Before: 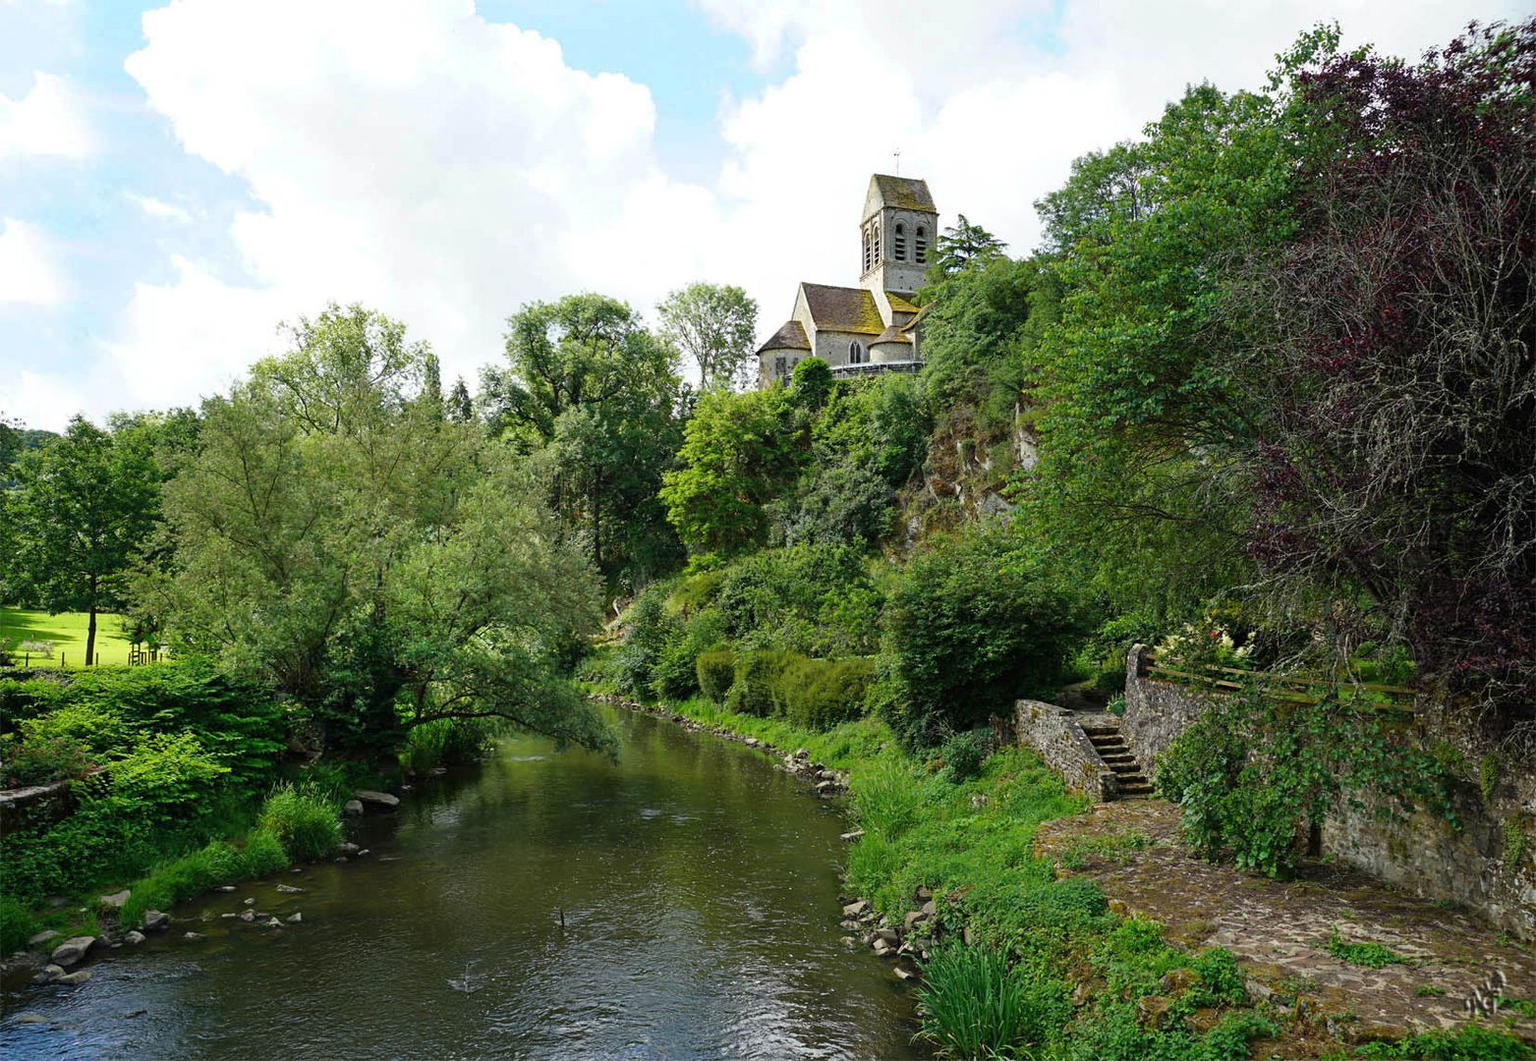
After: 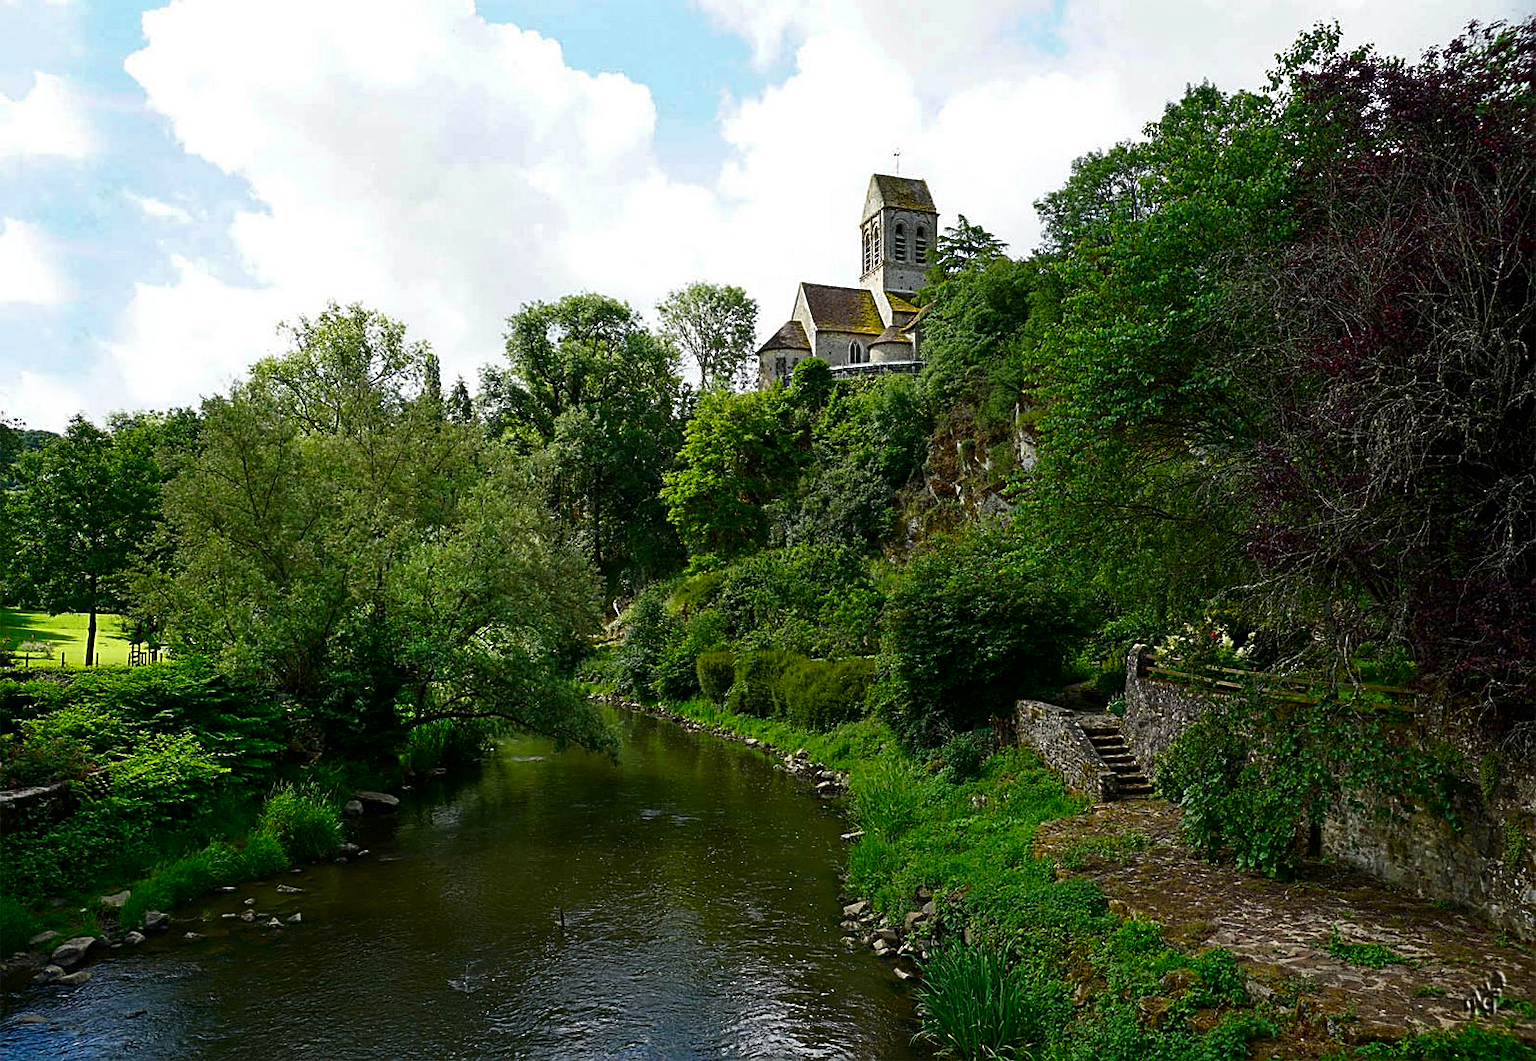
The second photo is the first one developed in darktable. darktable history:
sharpen: on, module defaults
contrast brightness saturation: brightness -0.211, saturation 0.084
